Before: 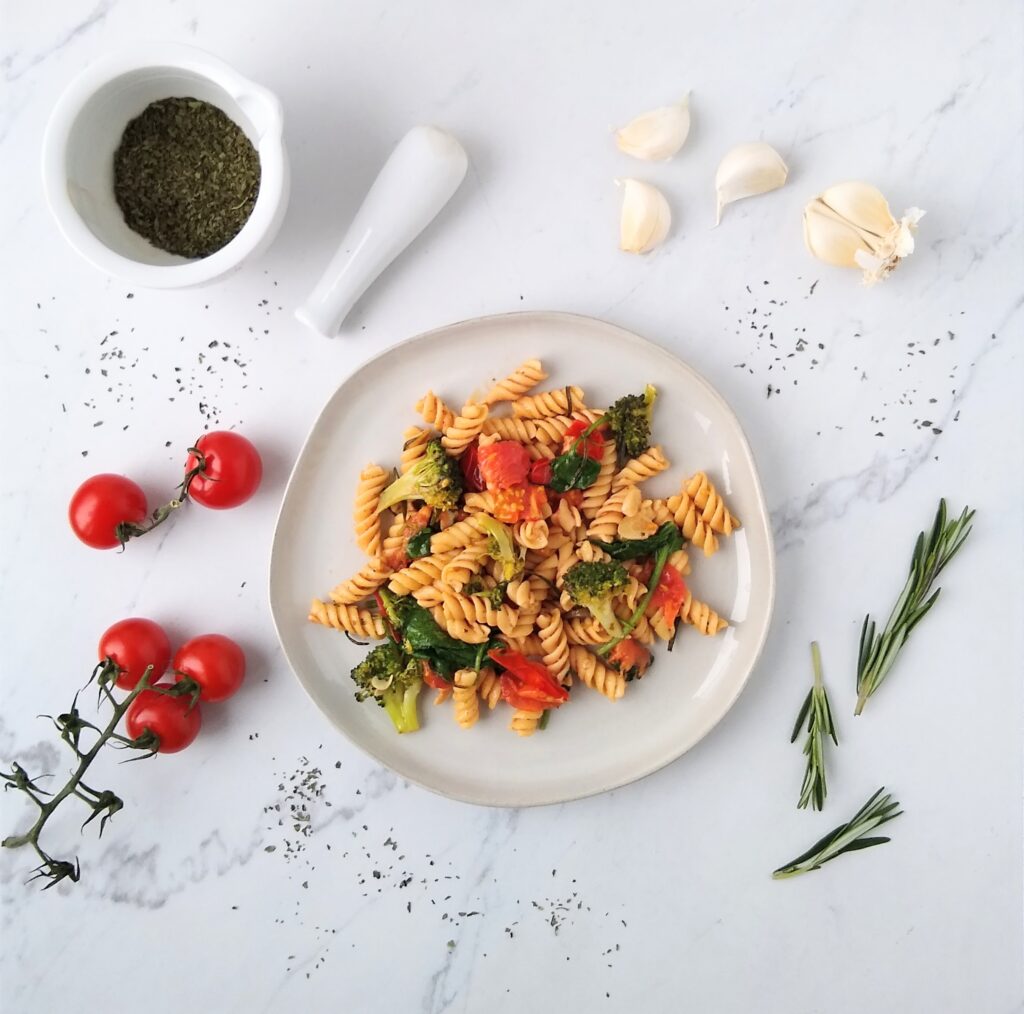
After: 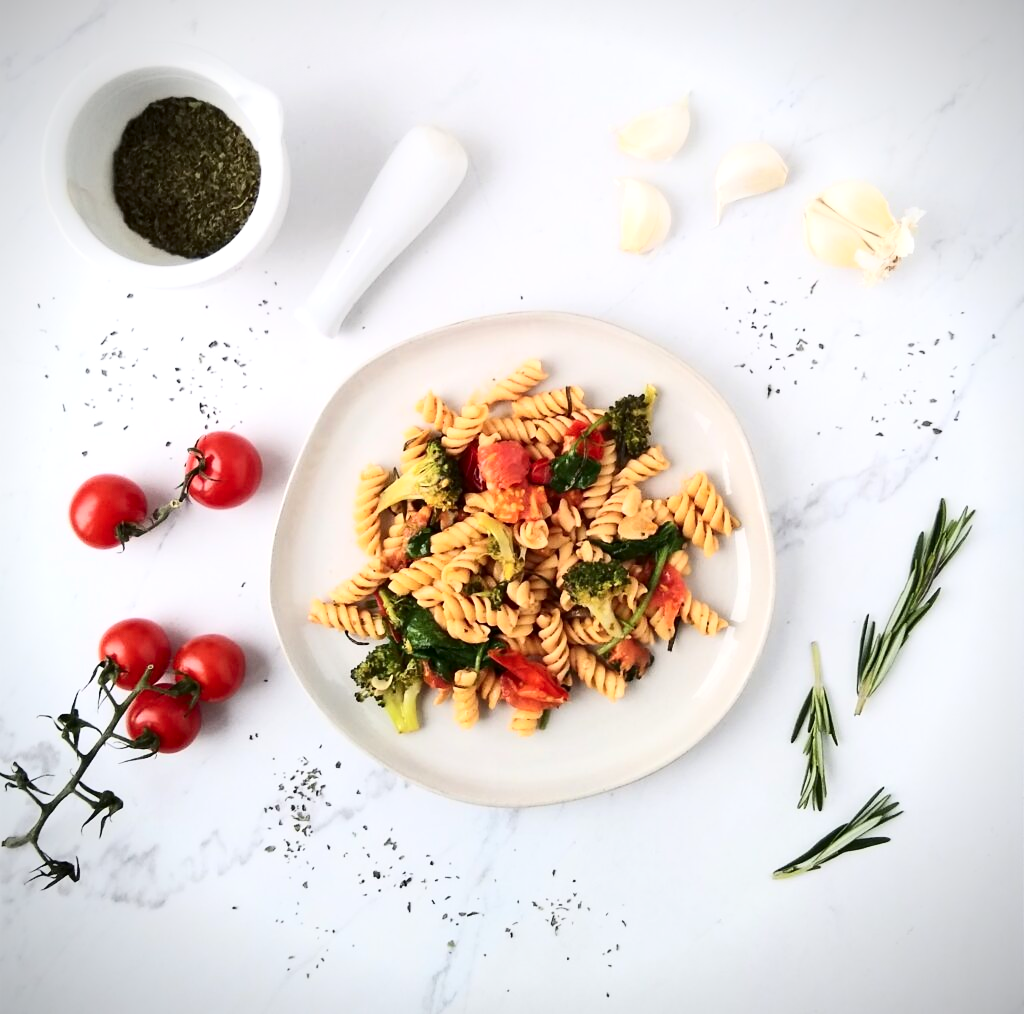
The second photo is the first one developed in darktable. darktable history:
contrast brightness saturation: contrast 0.276
exposure: black level correction 0, exposure 0.199 EV, compensate exposure bias true, compensate highlight preservation false
vignetting: fall-off start 91.93%
